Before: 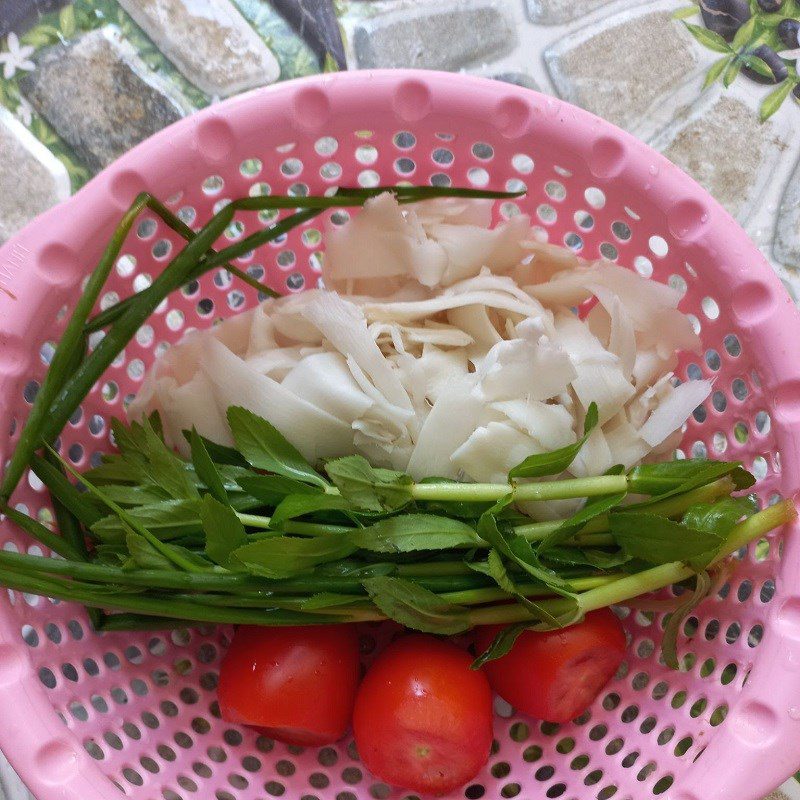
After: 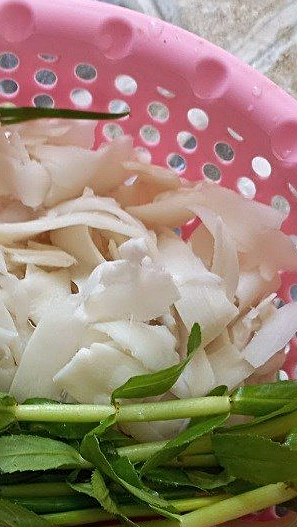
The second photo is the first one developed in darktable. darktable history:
crop and rotate: left 49.701%, top 10.122%, right 13.168%, bottom 23.915%
sharpen: on, module defaults
